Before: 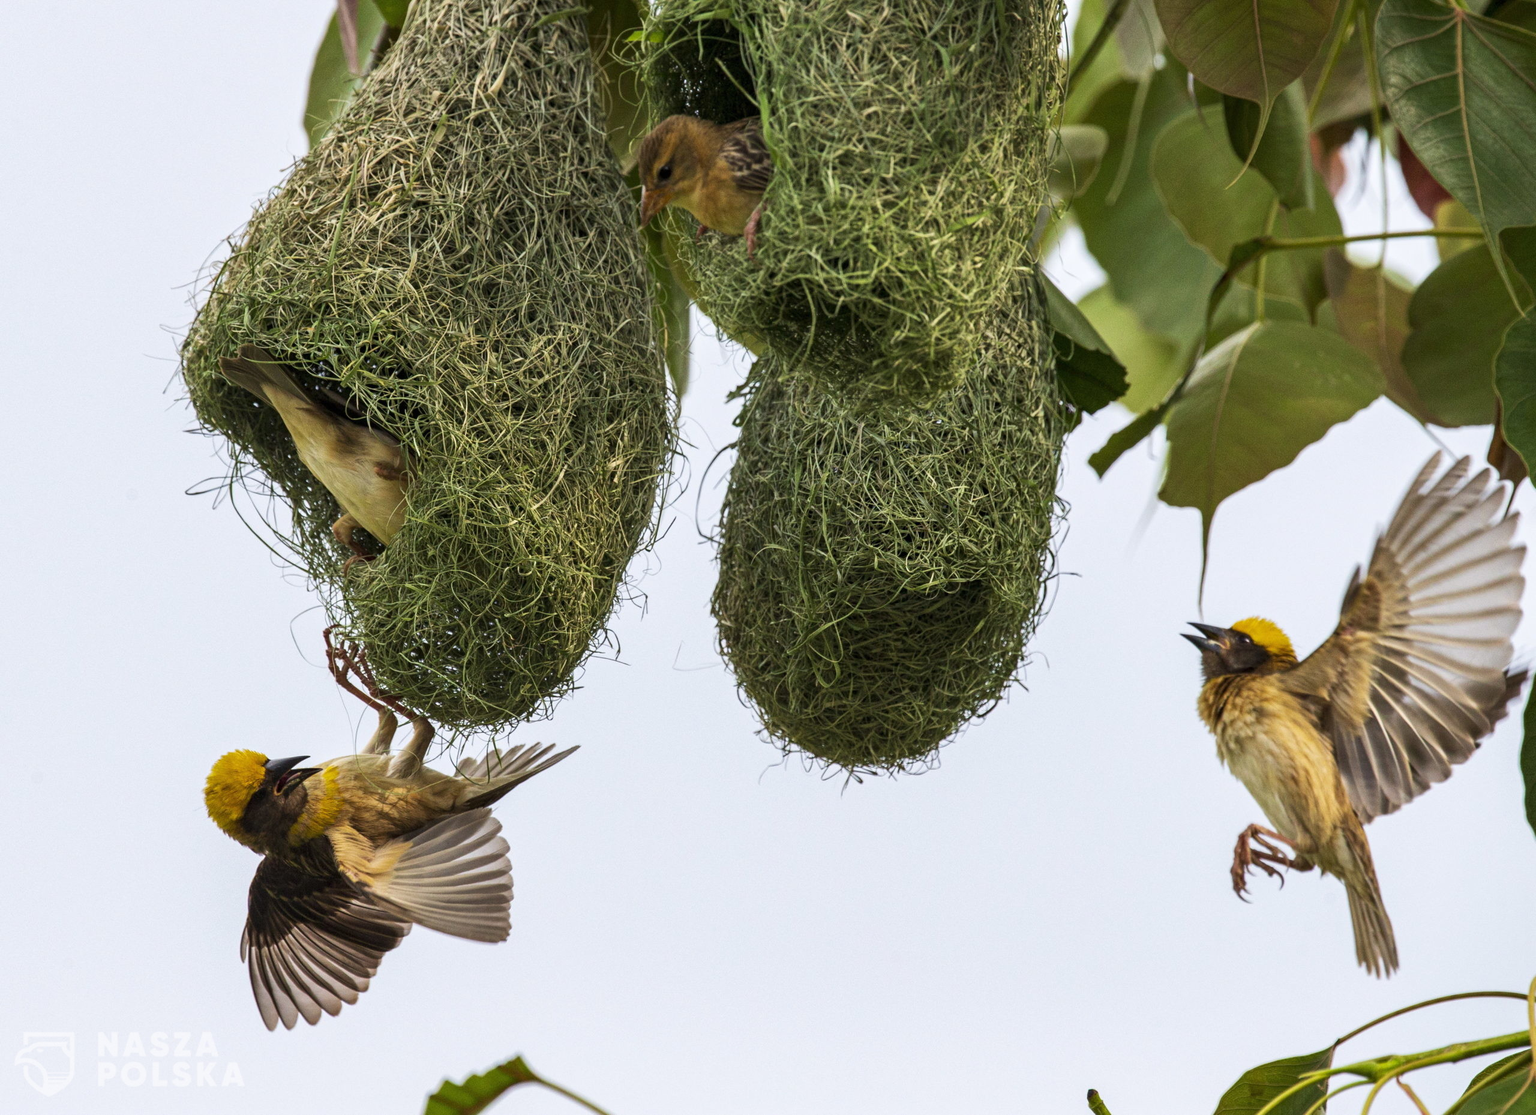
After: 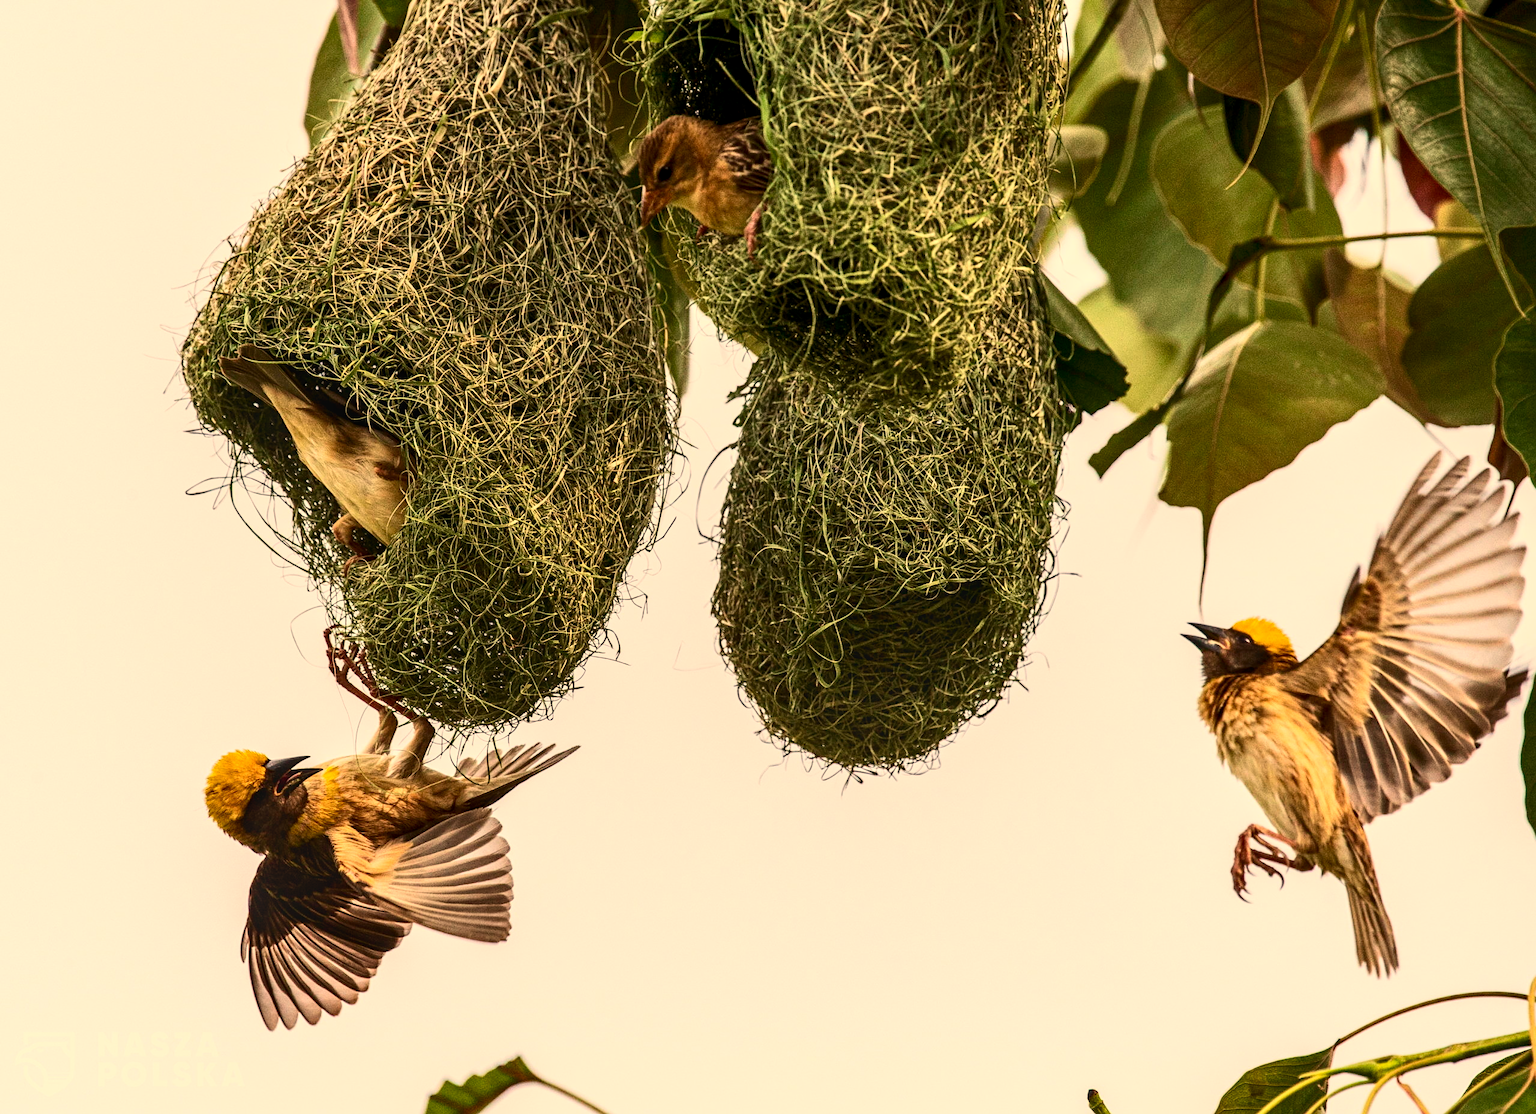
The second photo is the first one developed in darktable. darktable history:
white balance: red 1.138, green 0.996, blue 0.812
local contrast: on, module defaults
sharpen: amount 0.2
contrast brightness saturation: contrast 0.28
